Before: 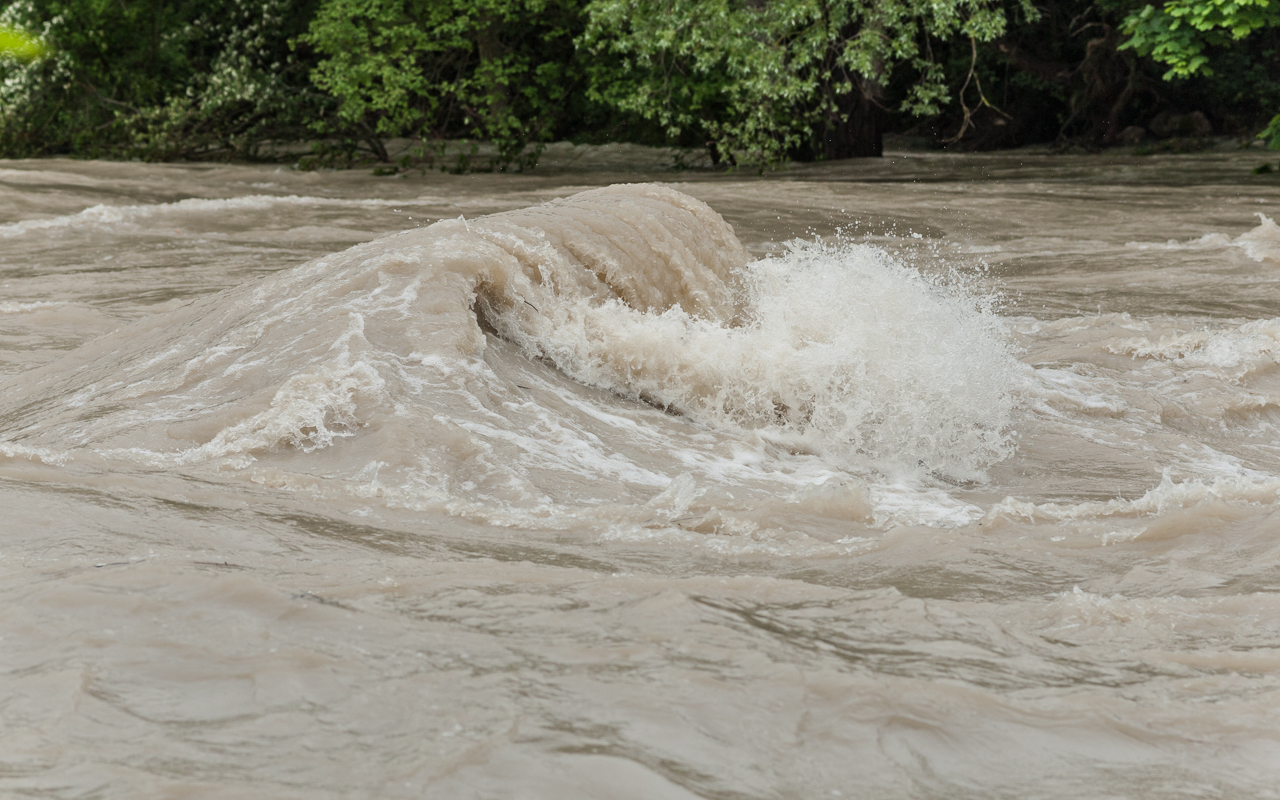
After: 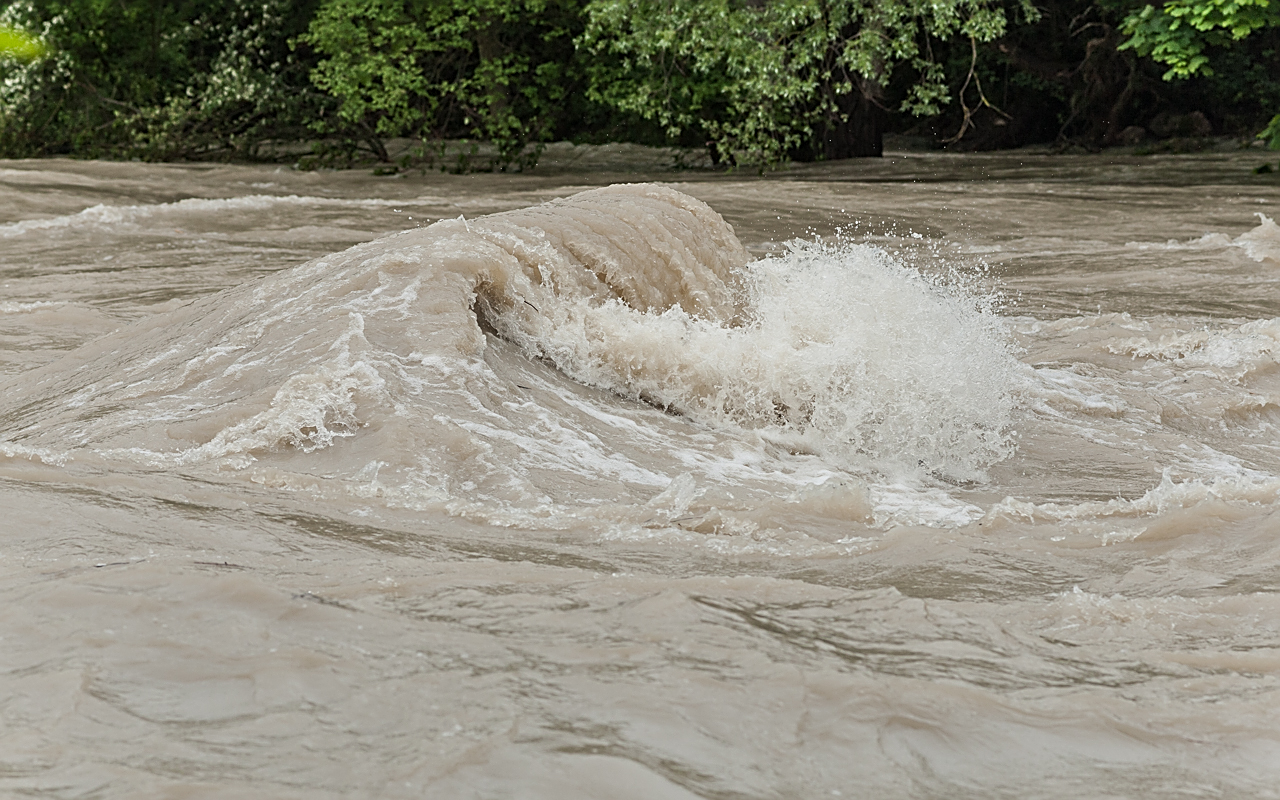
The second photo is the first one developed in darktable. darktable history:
sharpen: amount 0.734
